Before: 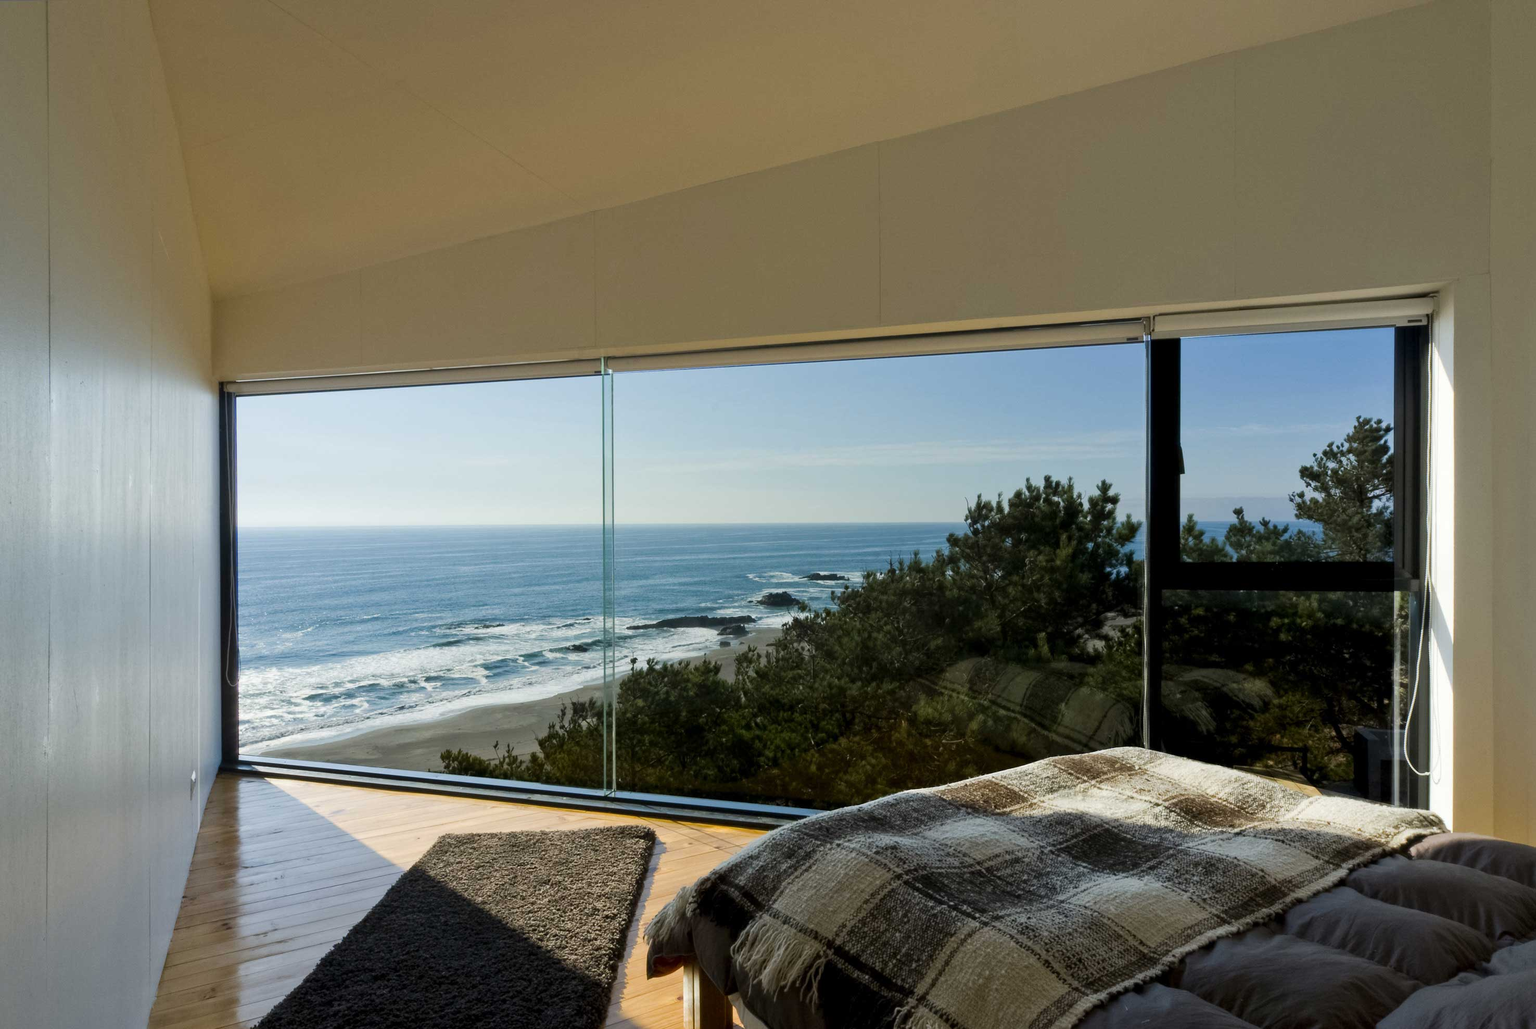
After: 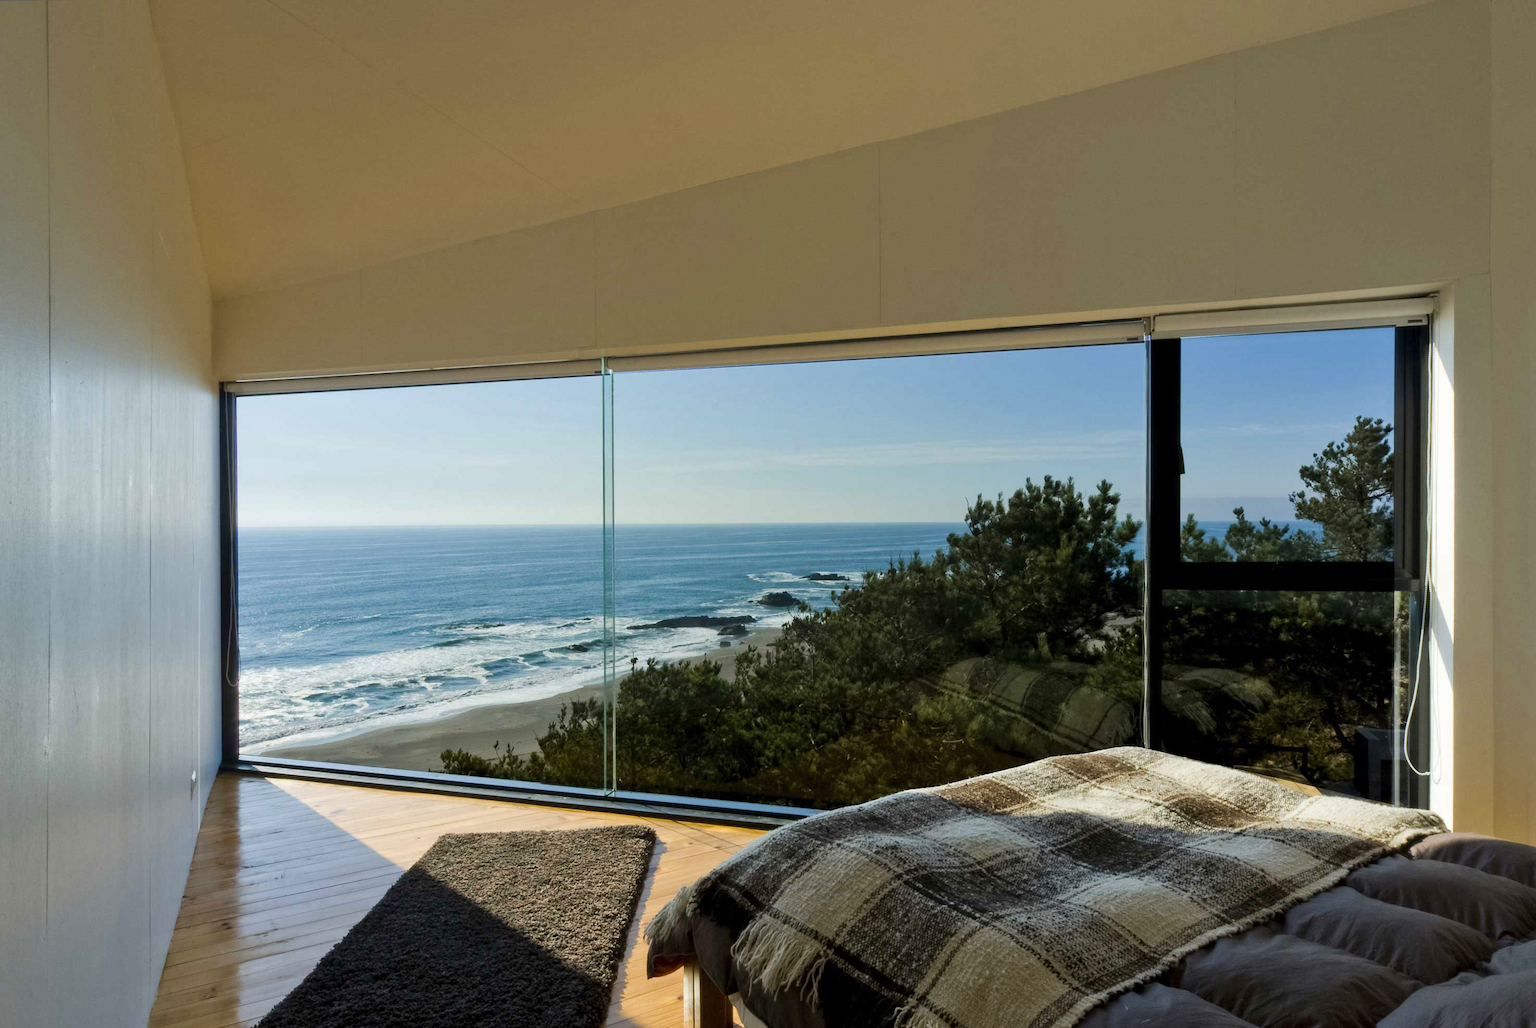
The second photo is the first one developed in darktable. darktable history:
velvia: strength 15.06%
shadows and highlights: shadows 29.18, highlights -29.48, low approximation 0.01, soften with gaussian
